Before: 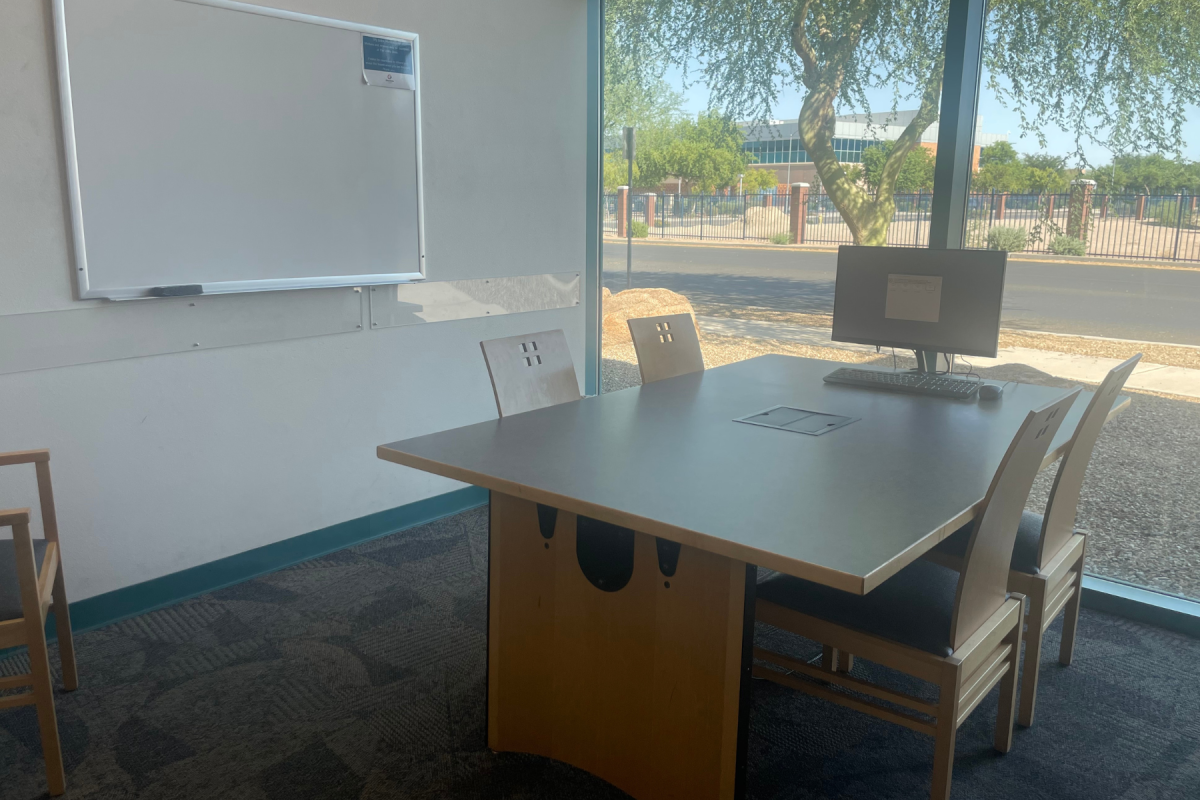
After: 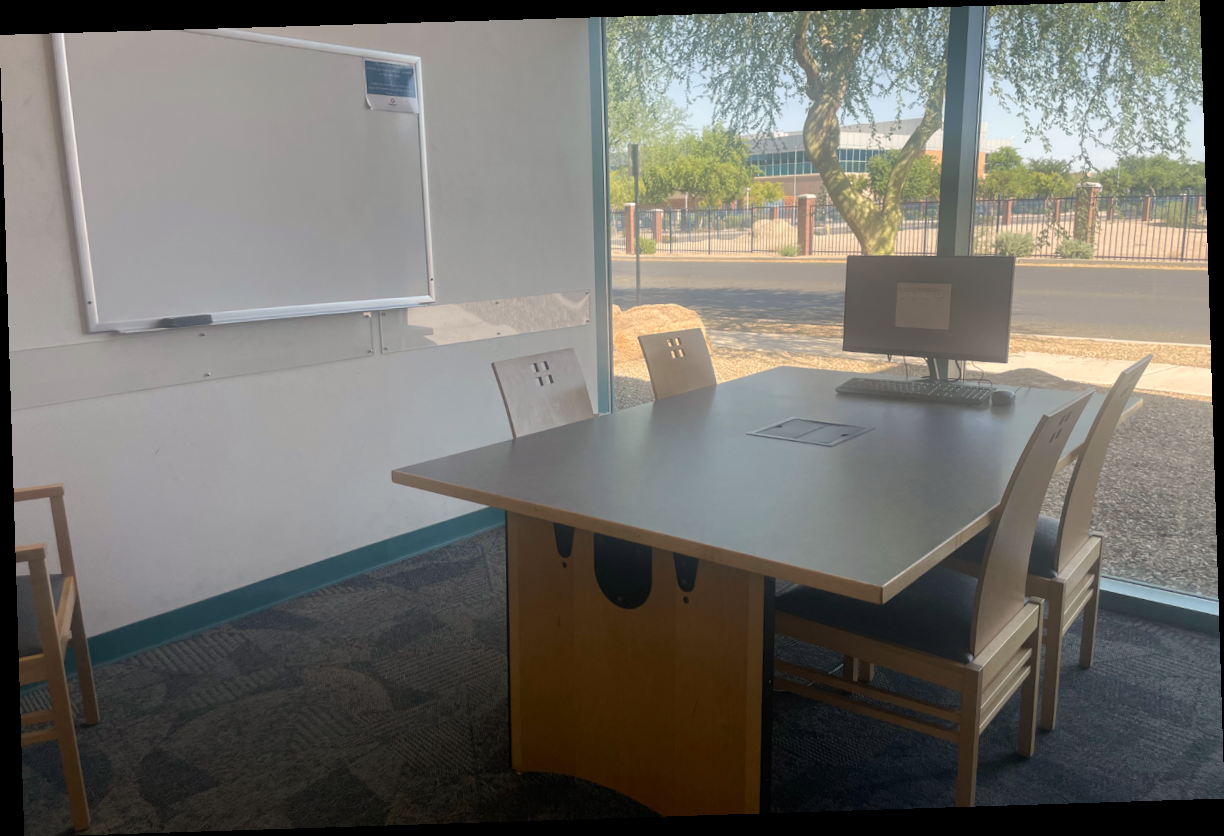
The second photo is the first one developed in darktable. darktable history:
color correction: highlights a* 5.81, highlights b* 4.84
rotate and perspective: rotation -1.77°, lens shift (horizontal) 0.004, automatic cropping off
